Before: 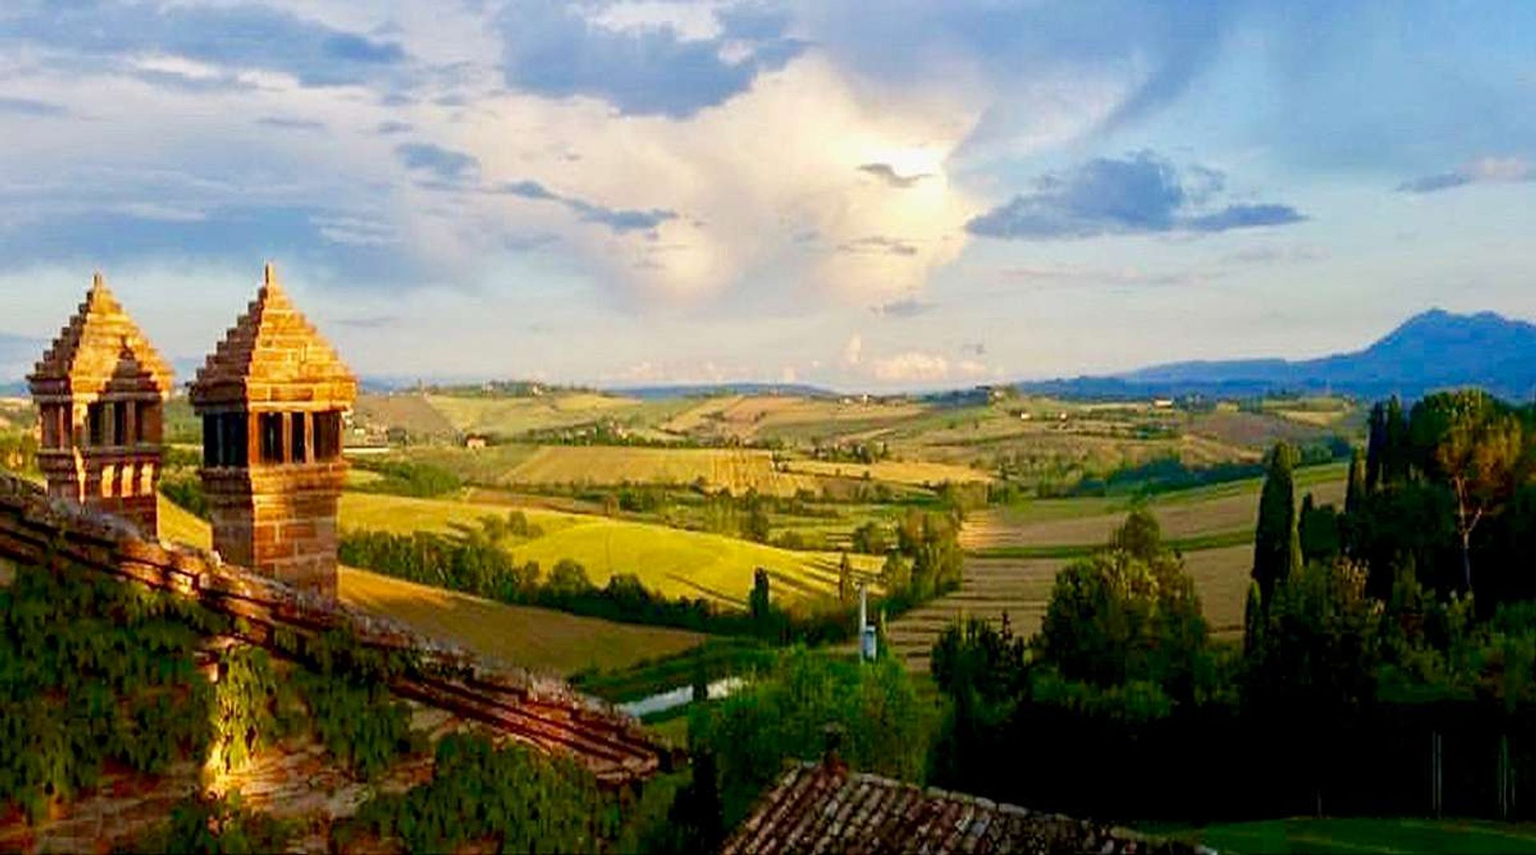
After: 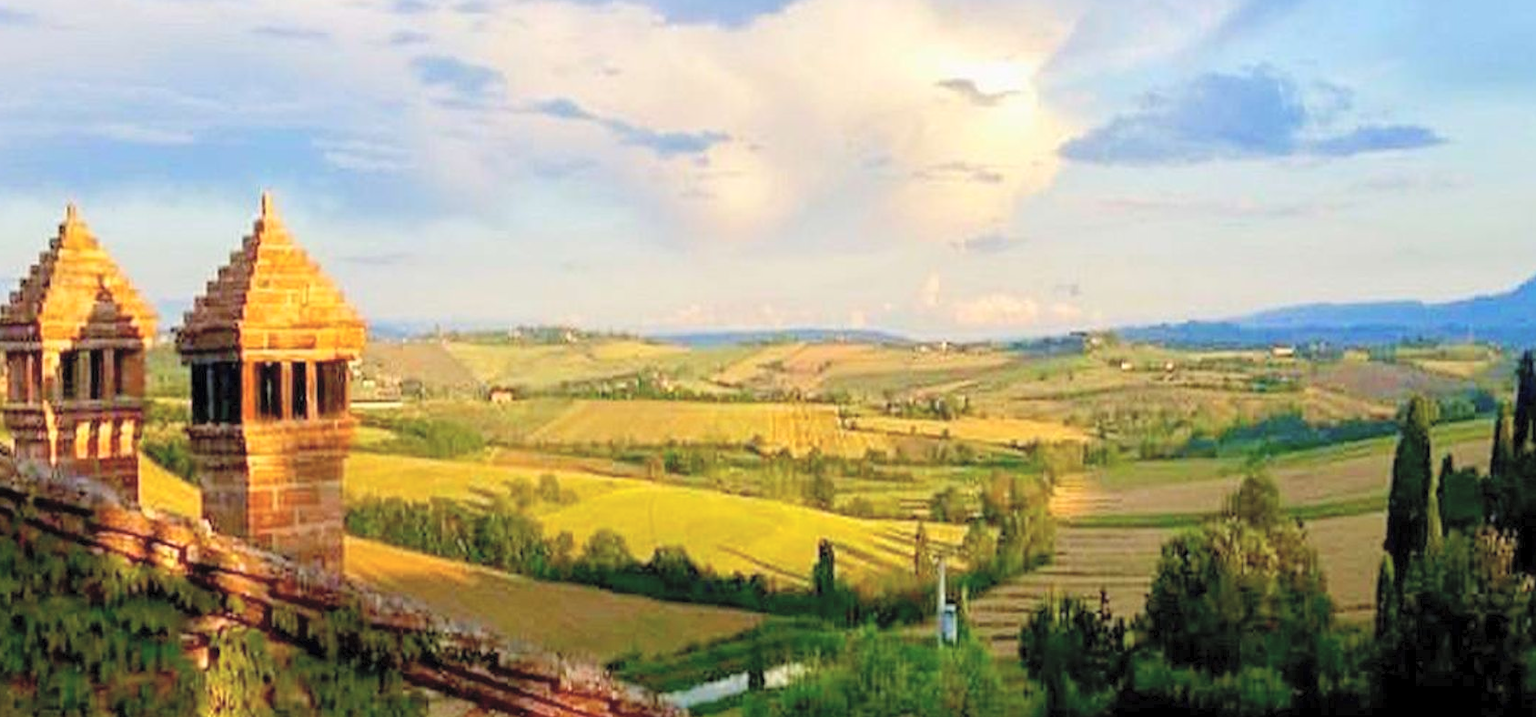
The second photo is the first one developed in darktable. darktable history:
crop and rotate: left 2.294%, top 11.115%, right 9.778%, bottom 15.073%
contrast brightness saturation: brightness 0.286
